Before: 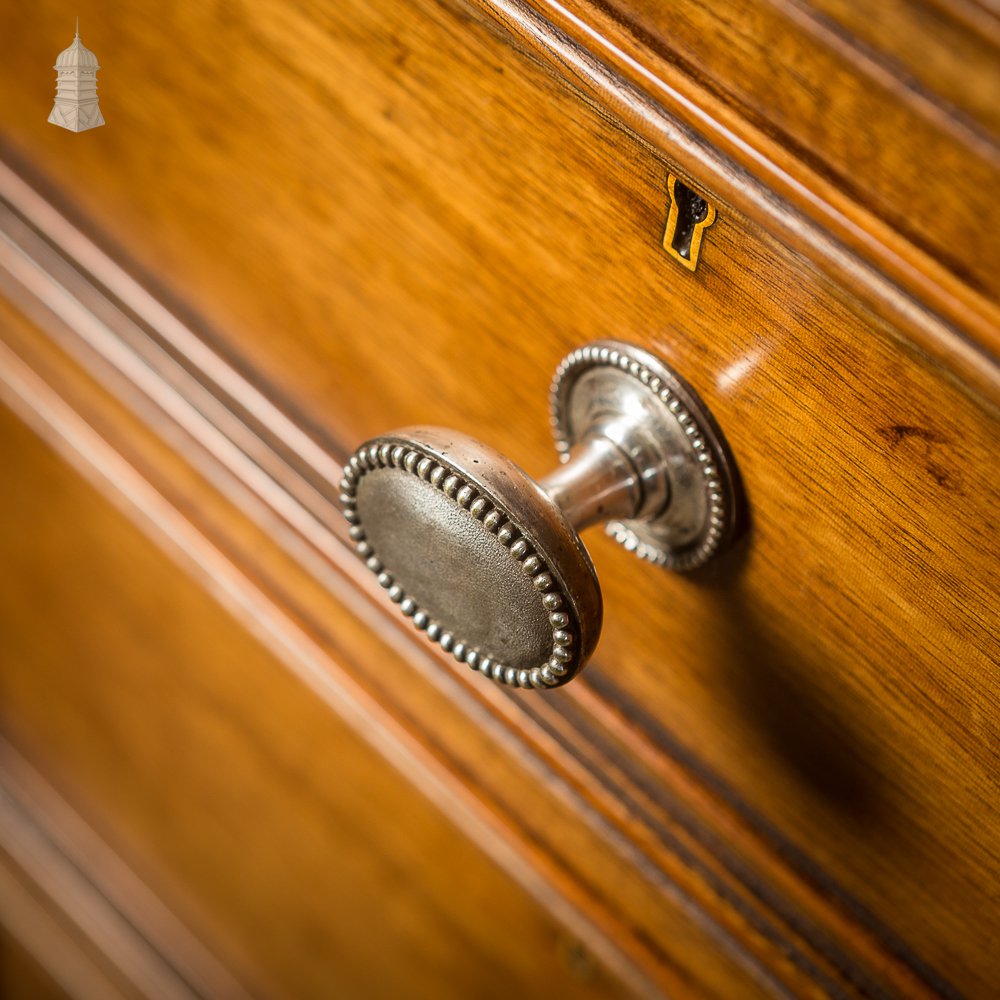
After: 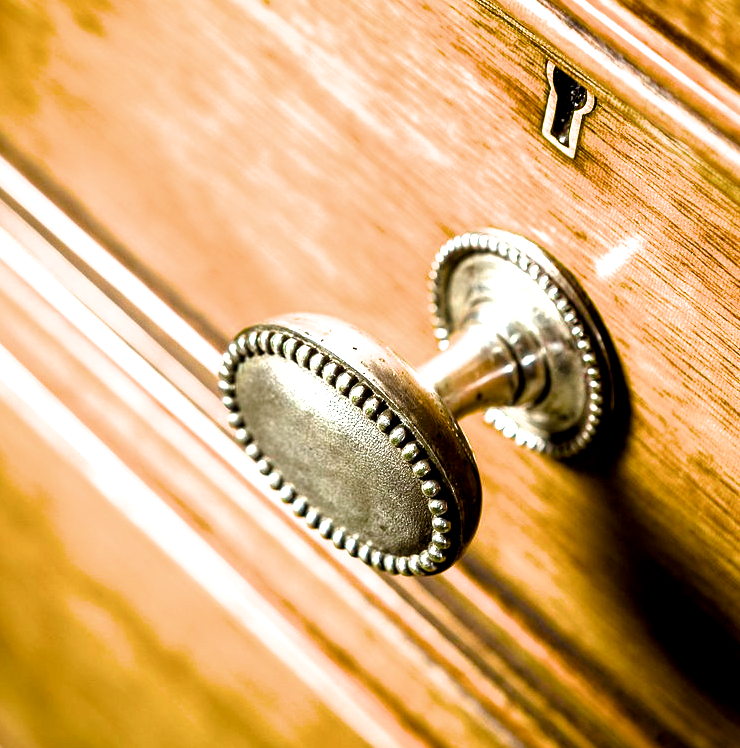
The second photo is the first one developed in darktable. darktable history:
crop and rotate: left 12.139%, top 11.353%, right 13.856%, bottom 13.762%
color zones: curves: ch2 [(0, 0.5) (0.143, 0.517) (0.286, 0.571) (0.429, 0.522) (0.571, 0.5) (0.714, 0.5) (0.857, 0.5) (1, 0.5)]
exposure: black level correction 0, exposure 0.69 EV, compensate exposure bias true, compensate highlight preservation false
color calibration: illuminant as shot in camera, x 0.36, y 0.363, temperature 4553.94 K
filmic rgb: black relative exposure -8.23 EV, white relative exposure 2.22 EV, hardness 7.19, latitude 85%, contrast 1.682, highlights saturation mix -3.19%, shadows ↔ highlights balance -2.02%
local contrast: highlights 105%, shadows 103%, detail 120%, midtone range 0.2
color balance rgb: perceptual saturation grading › global saturation 34.868%, perceptual saturation grading › highlights -29.996%, perceptual saturation grading › shadows 35.135%, global vibrance 20%
